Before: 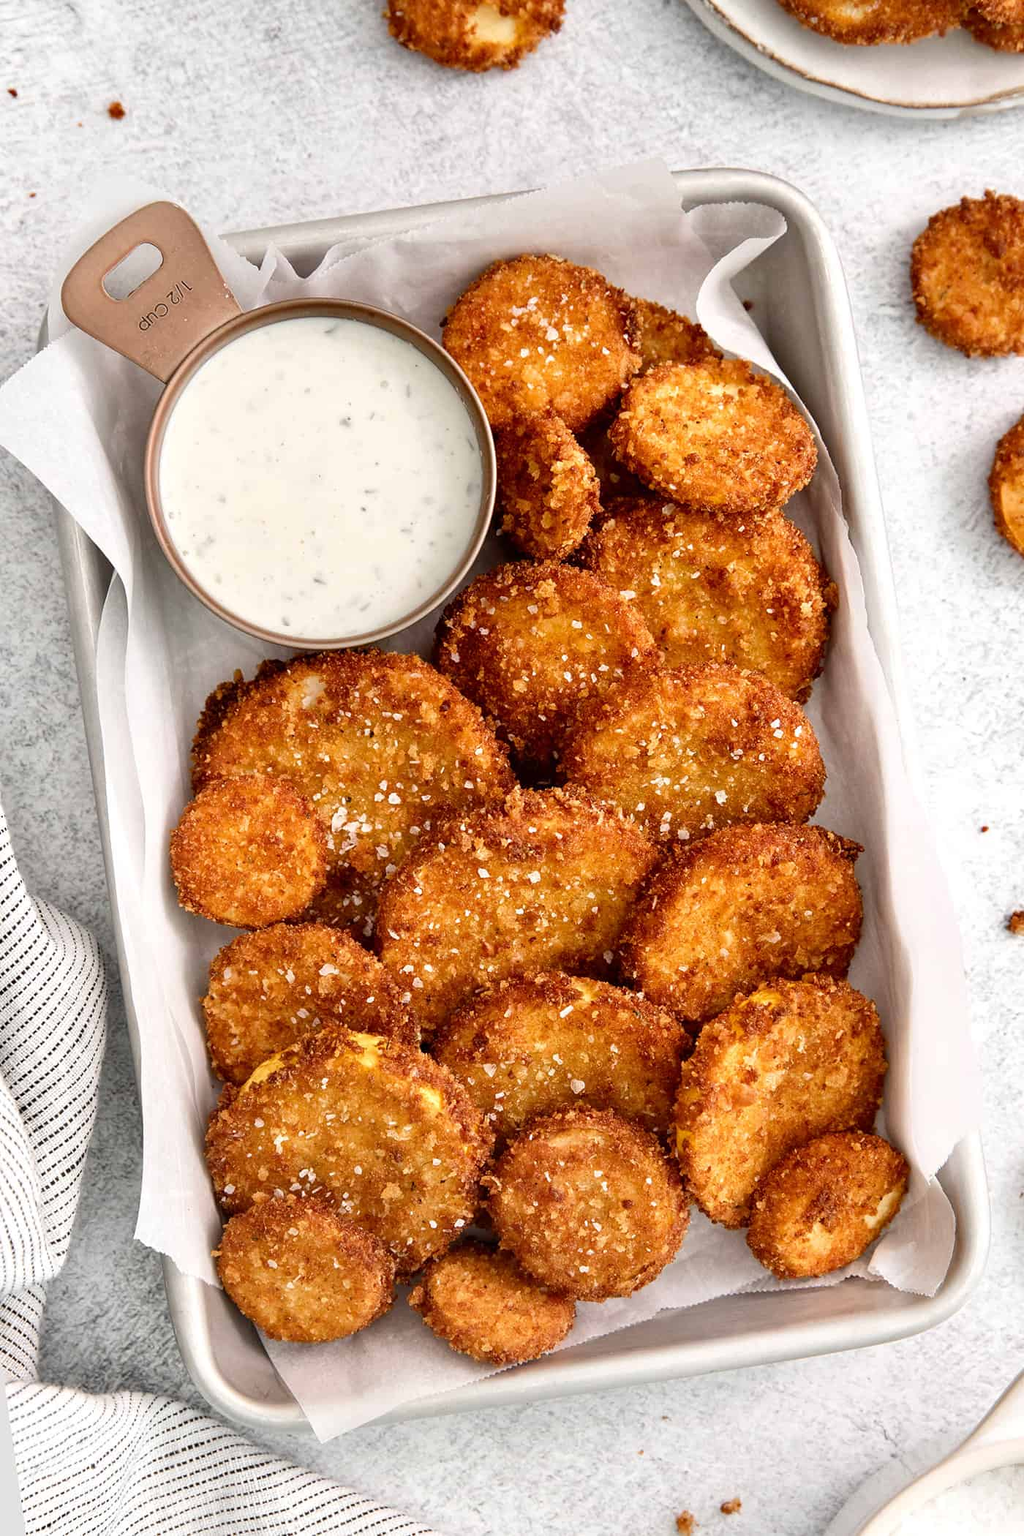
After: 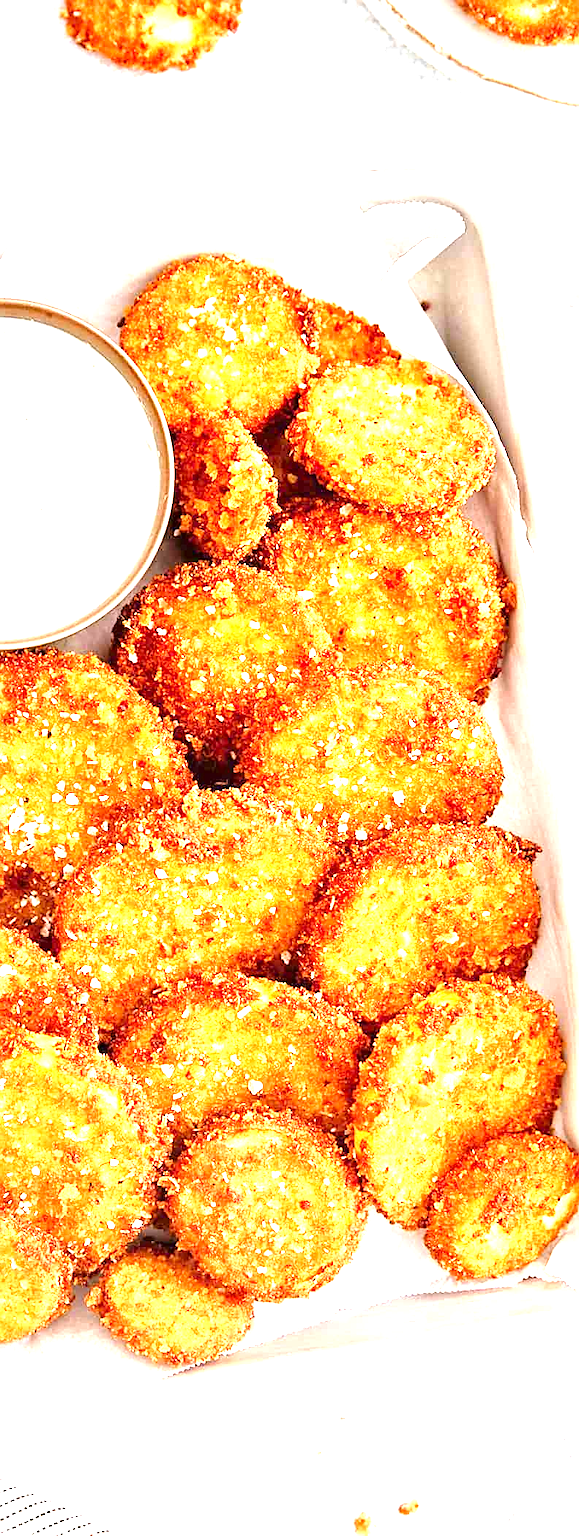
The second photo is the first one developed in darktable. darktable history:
exposure: exposure 2.235 EV, compensate highlight preservation false
sharpen: on, module defaults
tone curve: curves: ch0 [(0, 0.01) (0.052, 0.045) (0.136, 0.133) (0.29, 0.332) (0.453, 0.531) (0.676, 0.751) (0.89, 0.919) (1, 1)]; ch1 [(0, 0) (0.094, 0.081) (0.285, 0.299) (0.385, 0.403) (0.447, 0.429) (0.495, 0.496) (0.544, 0.552) (0.589, 0.612) (0.722, 0.728) (1, 1)]; ch2 [(0, 0) (0.257, 0.217) (0.43, 0.421) (0.498, 0.507) (0.531, 0.544) (0.56, 0.579) (0.625, 0.642) (1, 1)], color space Lab, linked channels, preserve colors none
crop: left 31.543%, top 0.01%, right 11.793%
local contrast: mode bilateral grid, contrast 21, coarseness 51, detail 119%, midtone range 0.2
